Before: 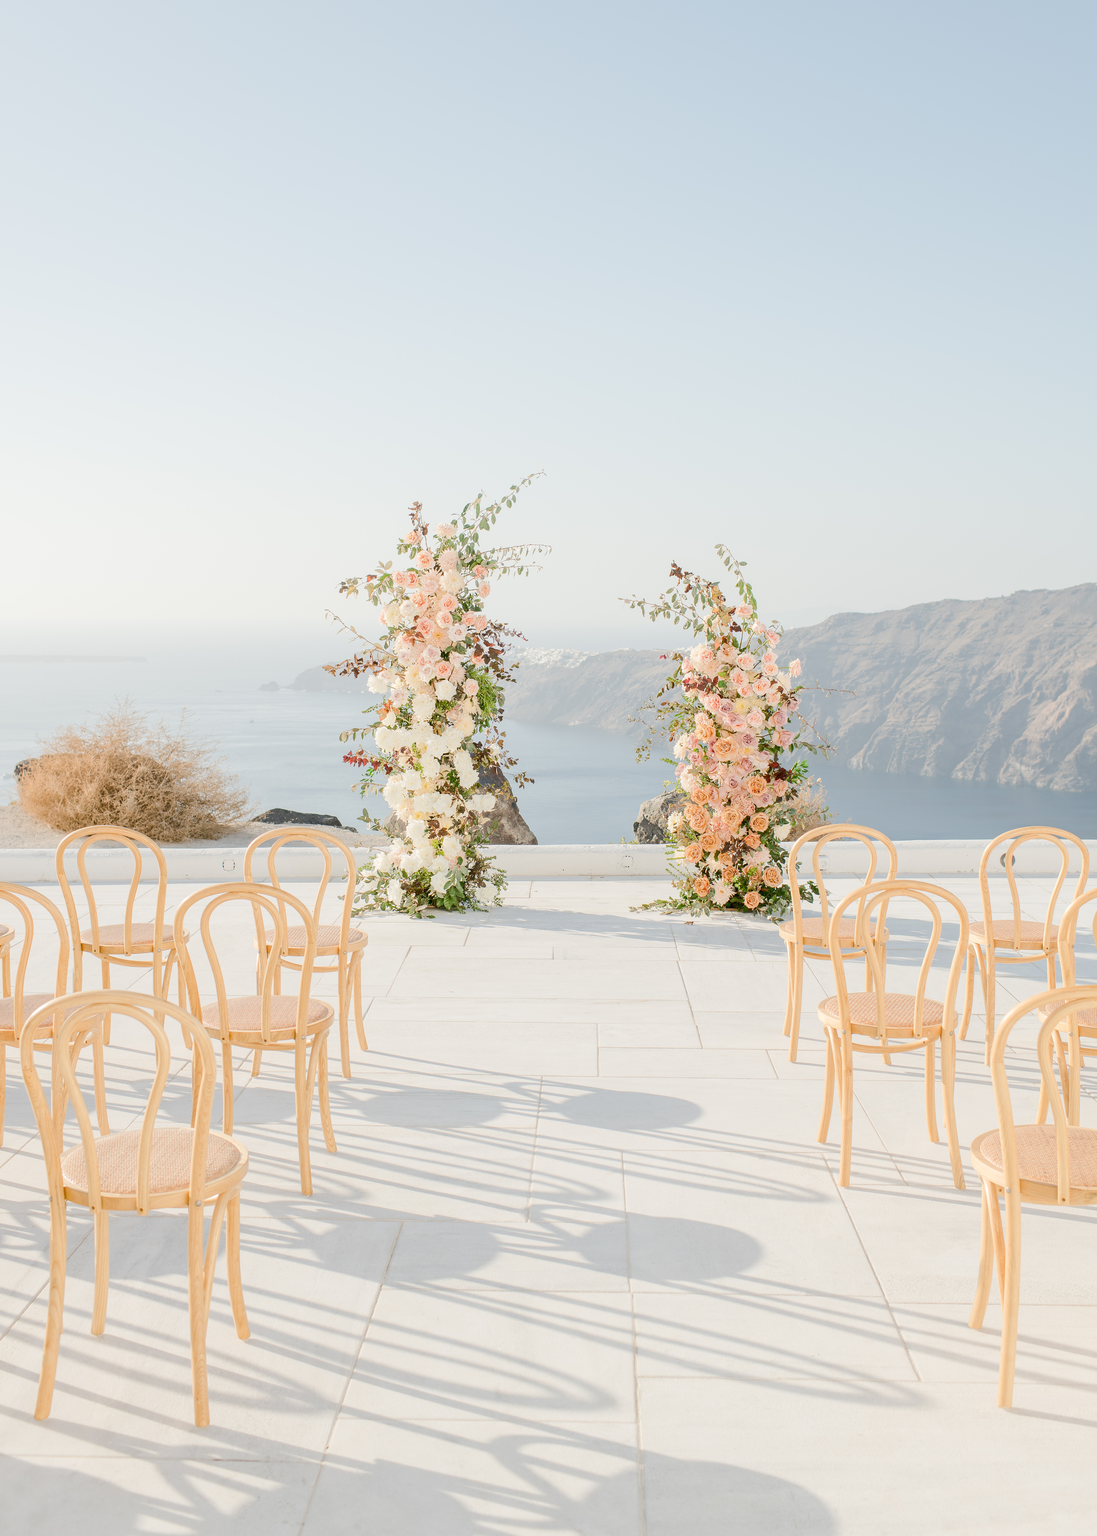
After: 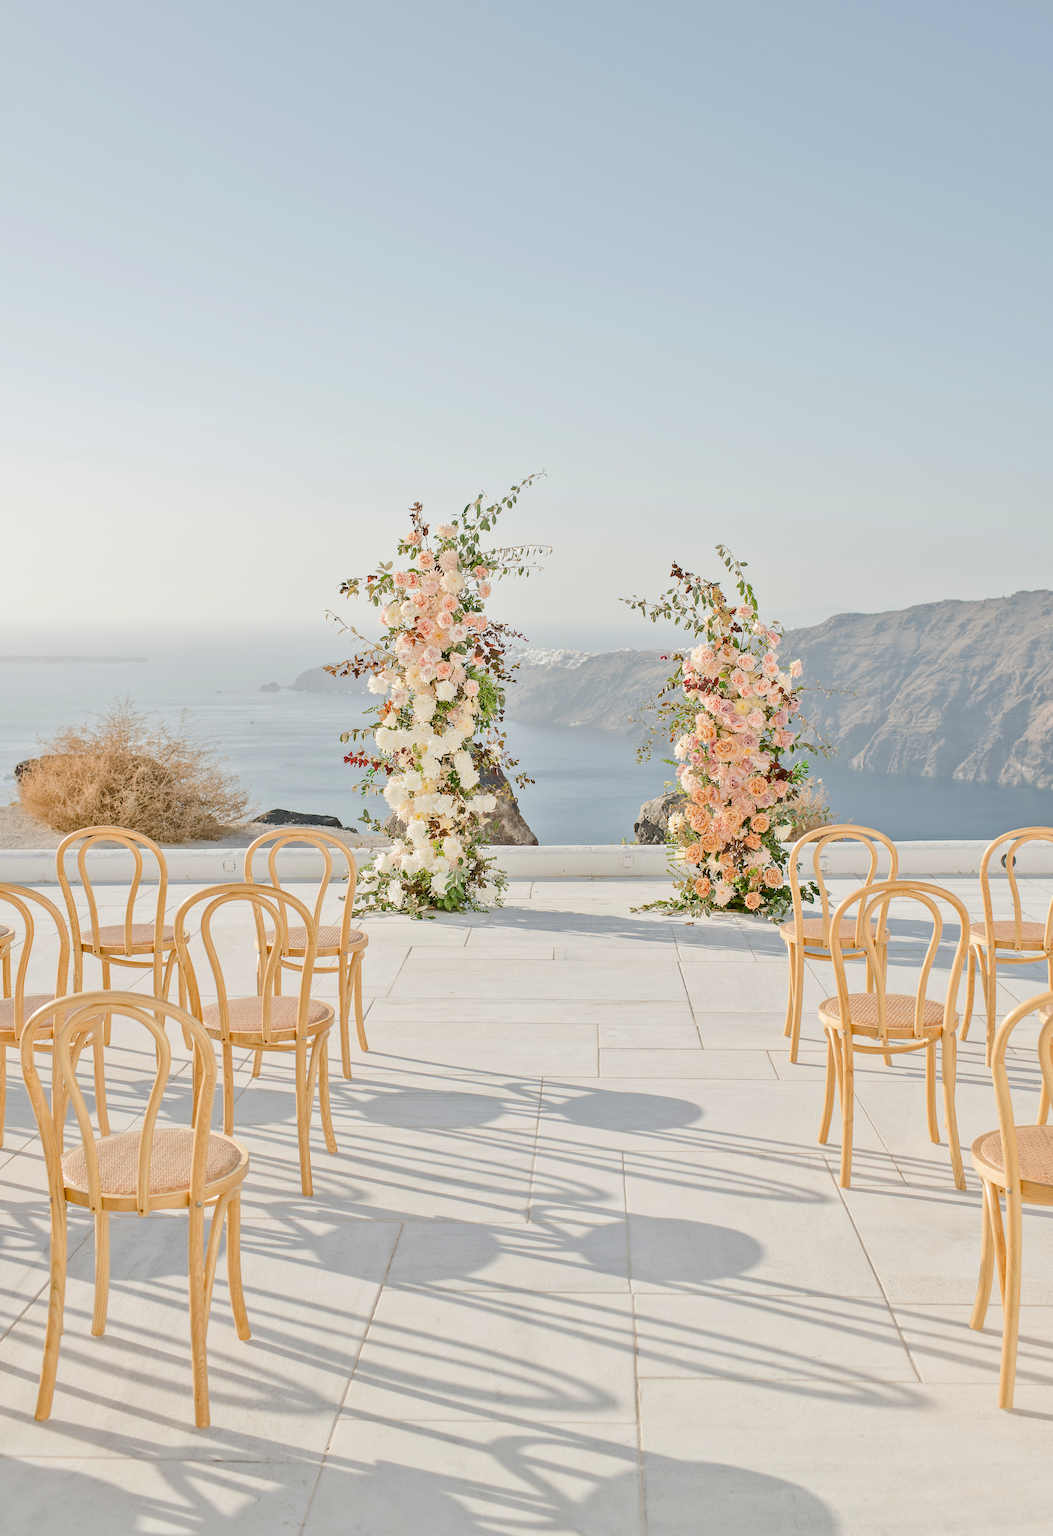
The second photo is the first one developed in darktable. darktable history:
tone equalizer: on, module defaults
crop: right 4.014%, bottom 0.03%
haze removal: compatibility mode true, adaptive false
shadows and highlights: shadows 52.45, highlights color adjustment 56.72%, soften with gaussian
